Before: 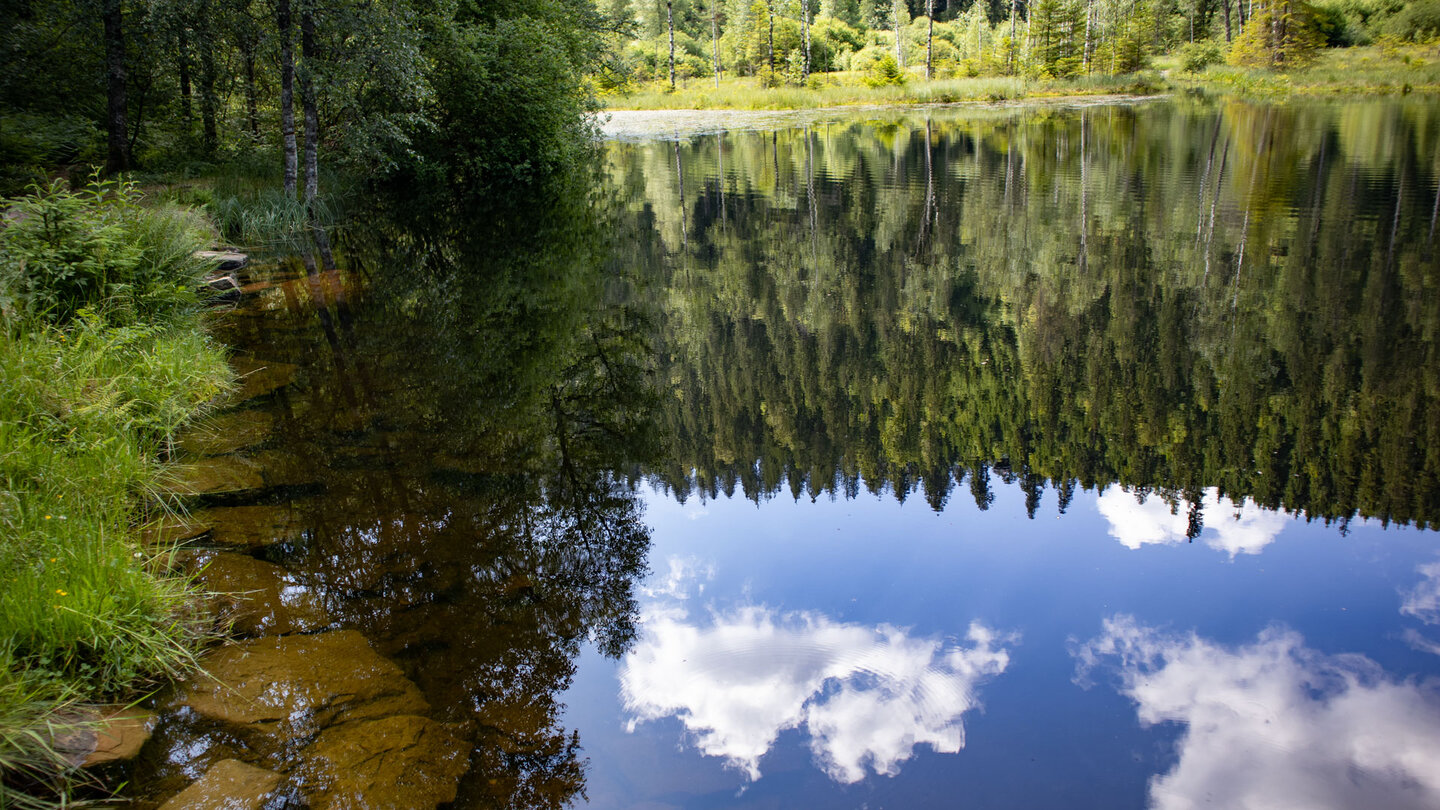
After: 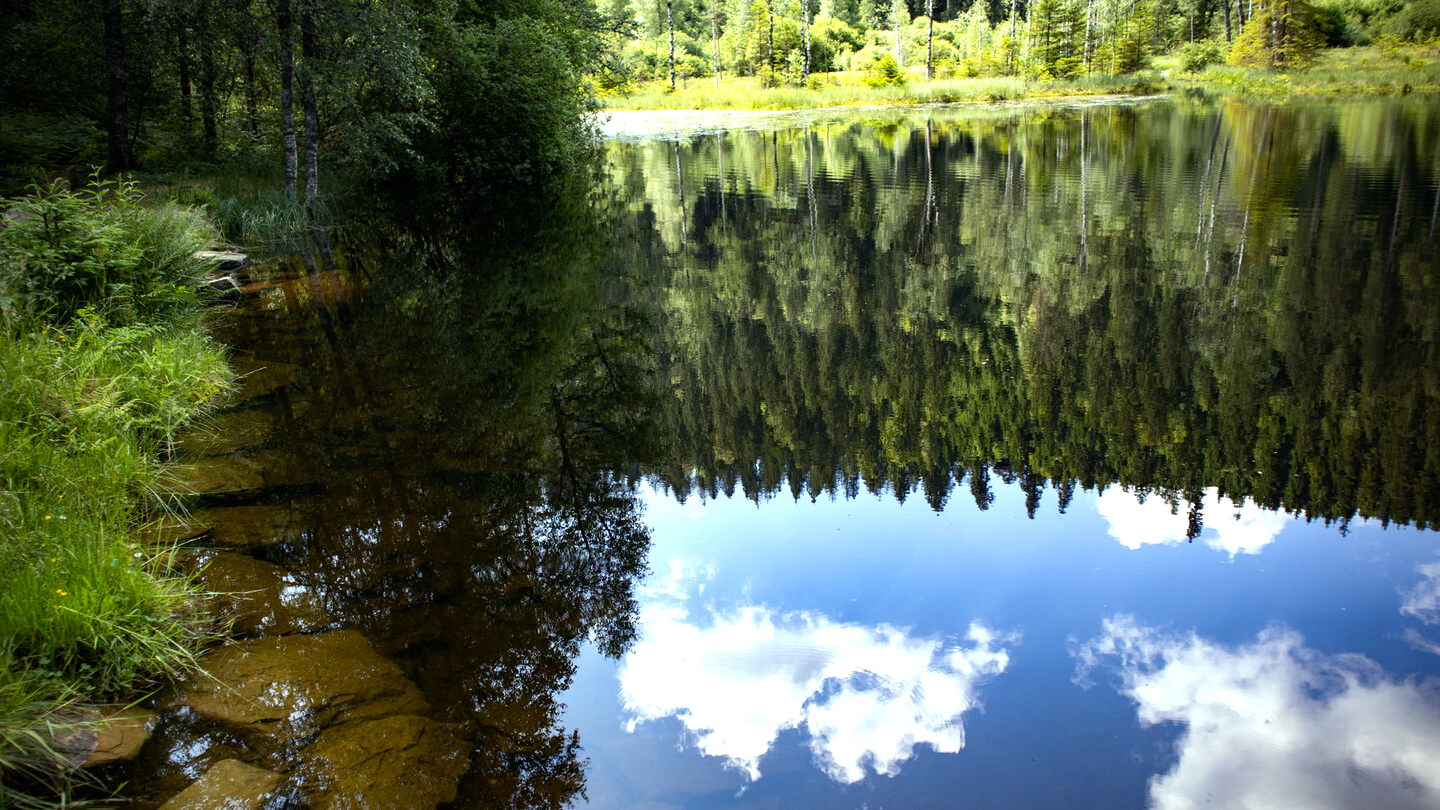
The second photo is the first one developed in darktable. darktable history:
tone equalizer: -8 EV -0.735 EV, -7 EV -0.718 EV, -6 EV -0.564 EV, -5 EV -0.399 EV, -3 EV 0.404 EV, -2 EV 0.6 EV, -1 EV 0.693 EV, +0 EV 0.731 EV, edges refinement/feathering 500, mask exposure compensation -1.57 EV, preserve details guided filter
vignetting: brightness -0.371, saturation 0.007, width/height ratio 1.099
color correction: highlights a* -7.77, highlights b* 3.21
